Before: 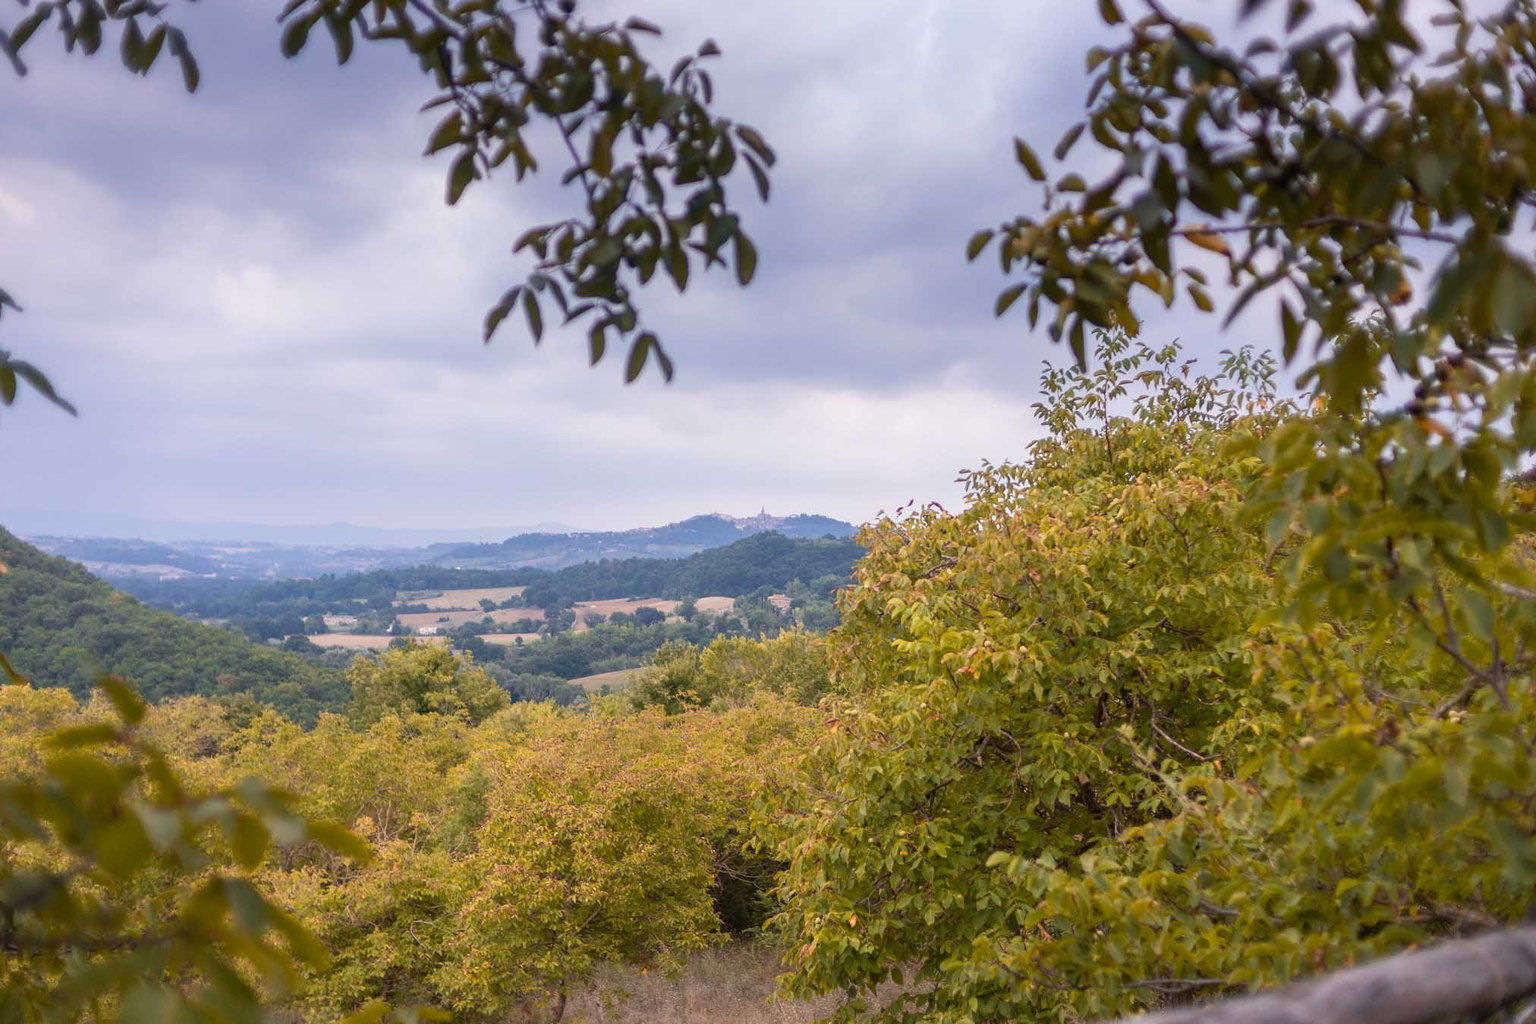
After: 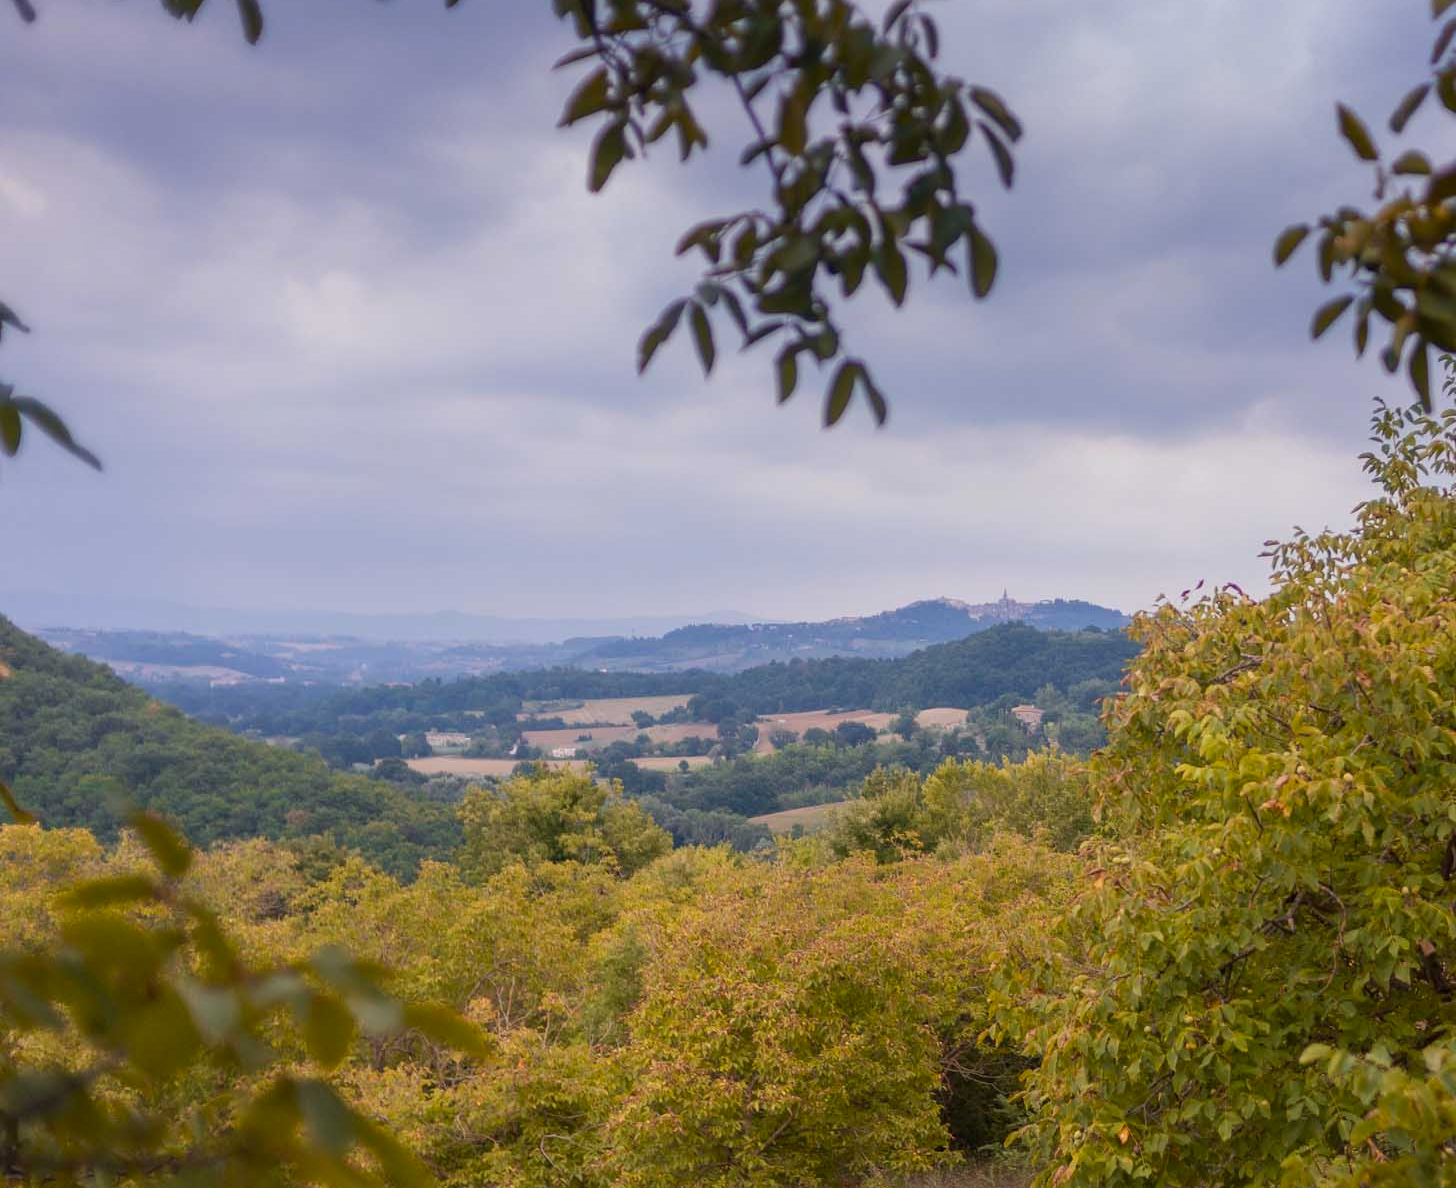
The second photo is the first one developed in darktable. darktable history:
shadows and highlights: radius 121.13, shadows 21.4, white point adjustment -9.72, highlights -14.39, soften with gaussian
crop: top 5.803%, right 27.864%, bottom 5.804%
